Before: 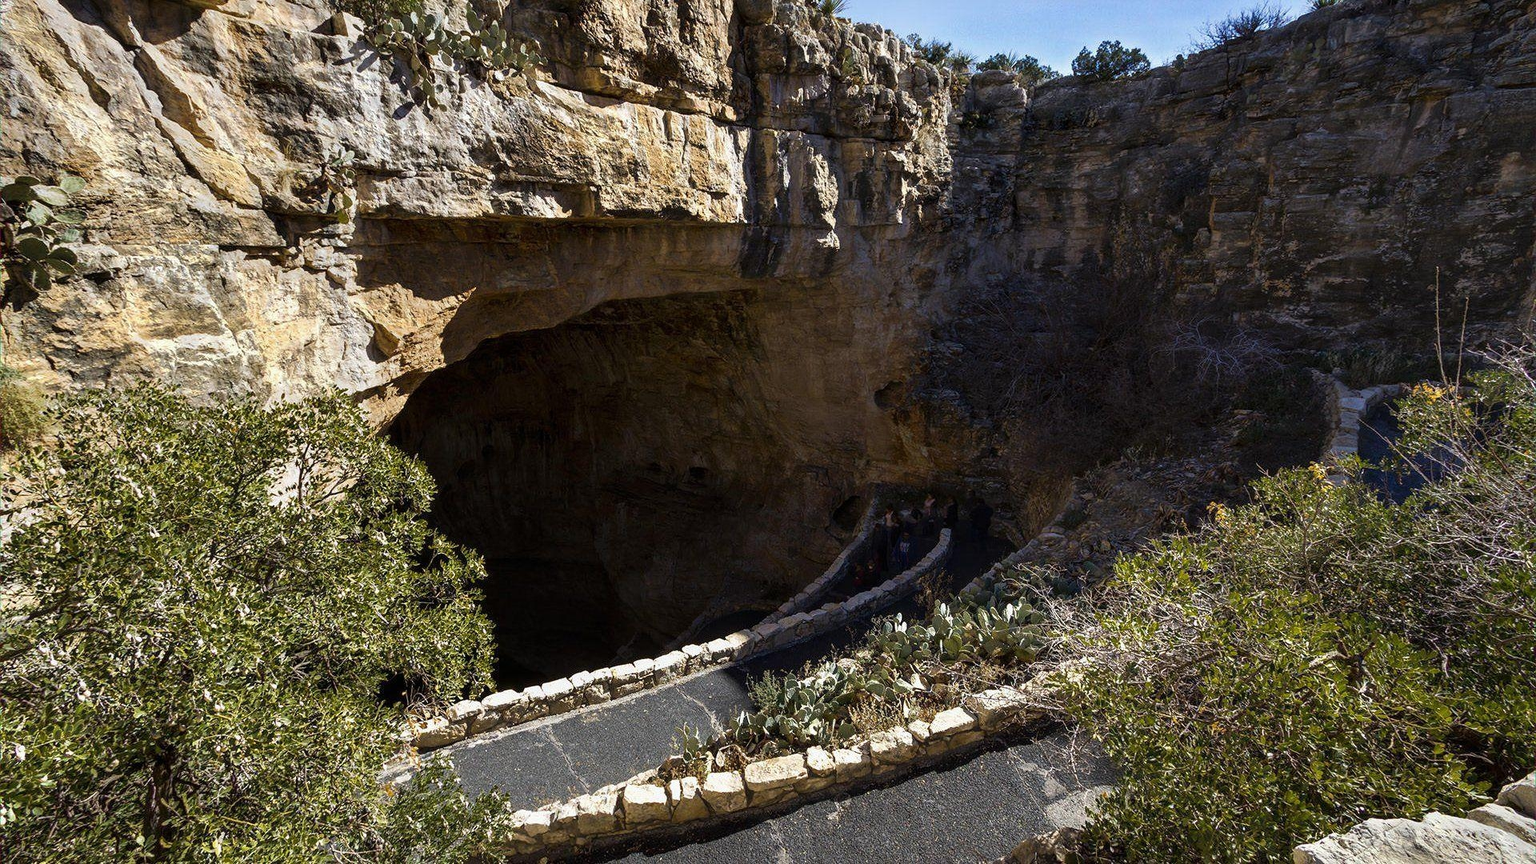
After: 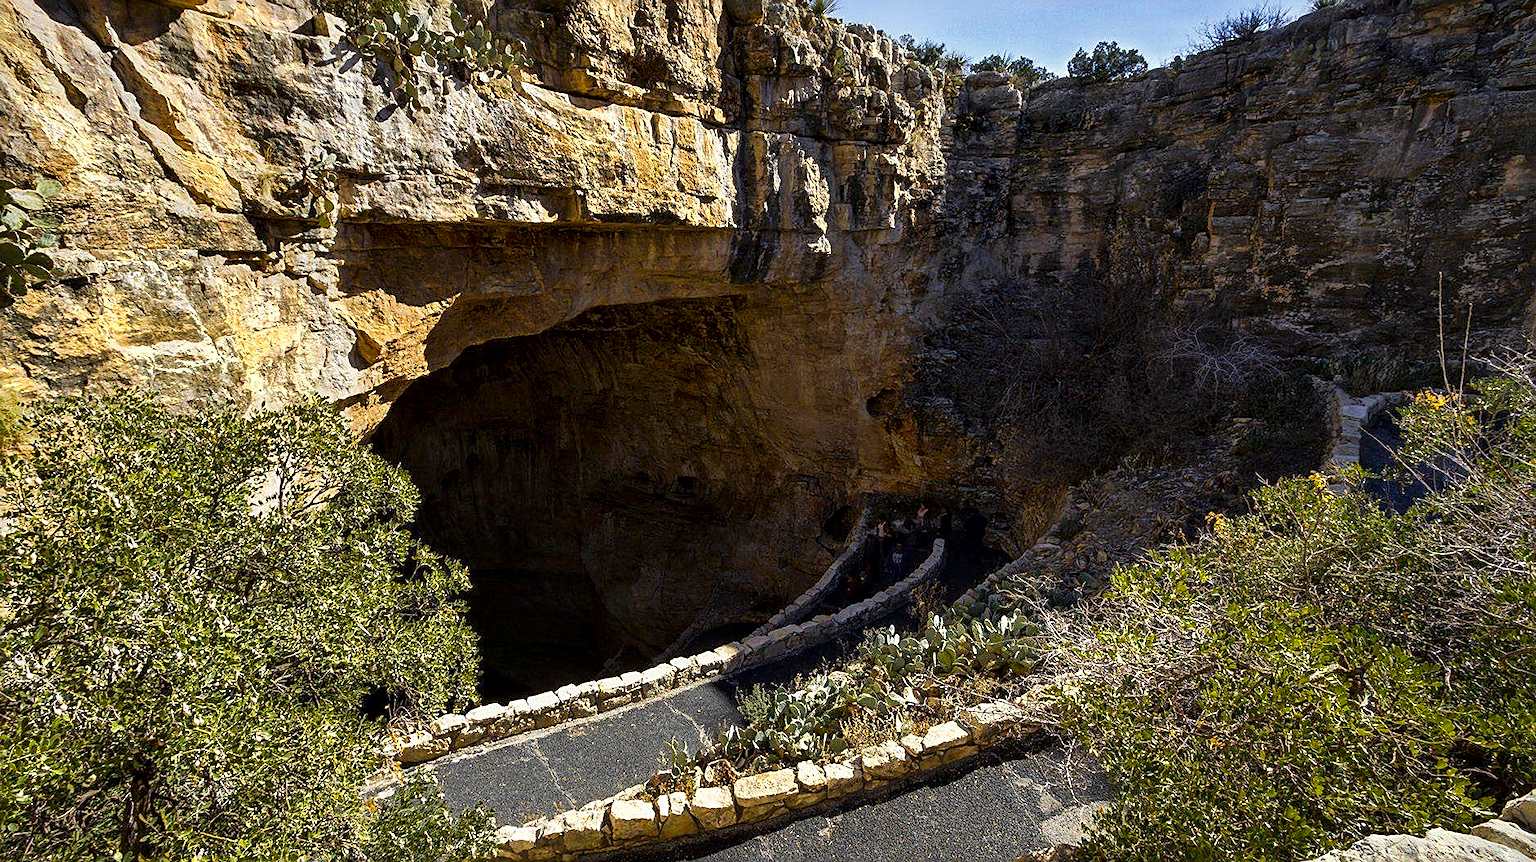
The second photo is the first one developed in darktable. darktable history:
crop: left 1.657%, right 0.267%, bottom 2.091%
tone equalizer: edges refinement/feathering 500, mask exposure compensation -1.57 EV, preserve details no
color zones: curves: ch0 [(0.224, 0.526) (0.75, 0.5)]; ch1 [(0.055, 0.526) (0.224, 0.761) (0.377, 0.526) (0.75, 0.5)]
sharpen: on, module defaults
color correction: highlights b* 2.94
local contrast: mode bilateral grid, contrast 21, coarseness 51, detail 139%, midtone range 0.2
